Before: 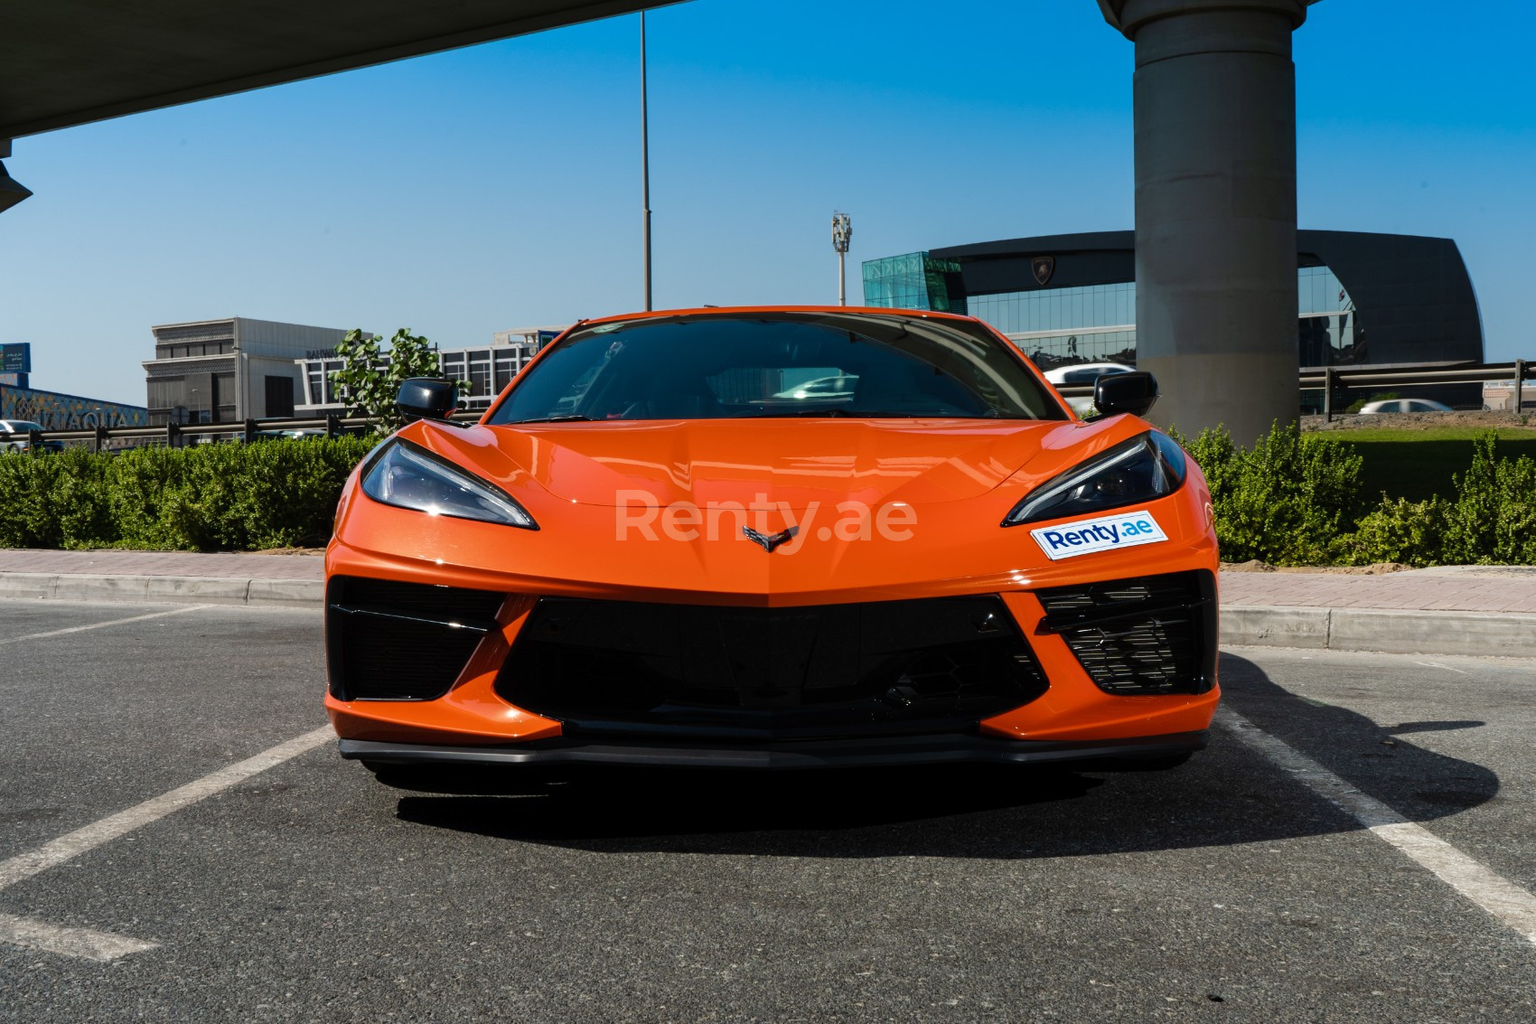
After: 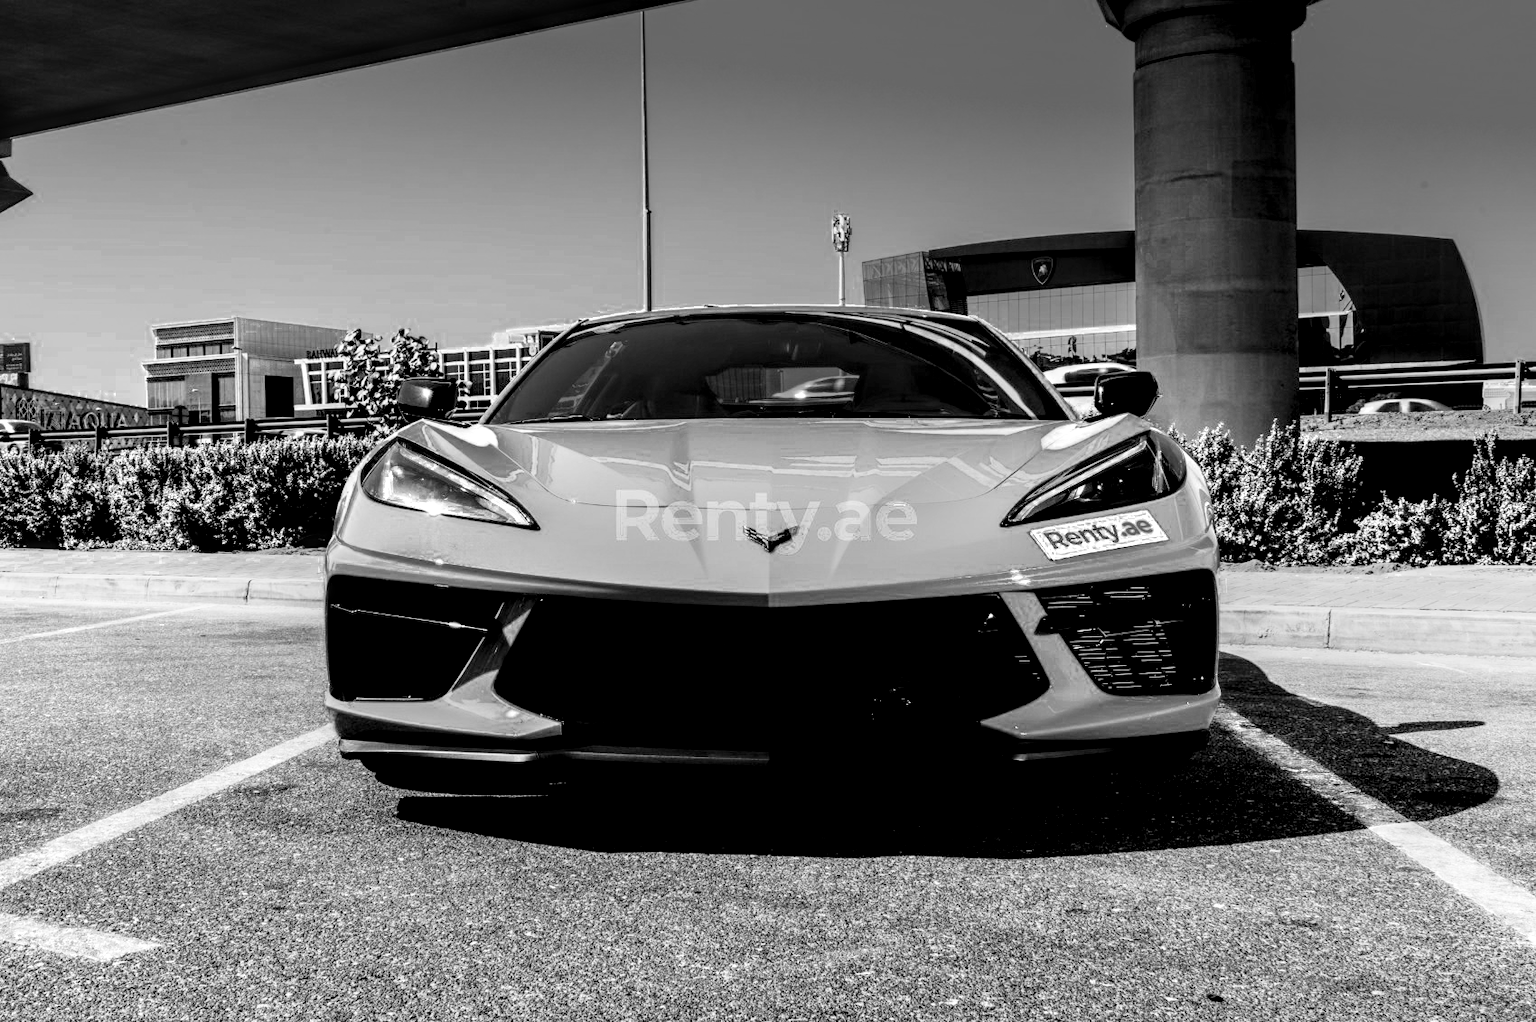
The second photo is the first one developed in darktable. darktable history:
filmic rgb: middle gray luminance 28.73%, black relative exposure -10.35 EV, white relative exposure 5.49 EV, target black luminance 0%, hardness 3.96, latitude 2.93%, contrast 1.12, highlights saturation mix 3.78%, shadows ↔ highlights balance 15.15%
color zones: curves: ch0 [(0.002, 0.589) (0.107, 0.484) (0.146, 0.249) (0.217, 0.352) (0.309, 0.525) (0.39, 0.404) (0.455, 0.169) (0.597, 0.055) (0.724, 0.212) (0.775, 0.691) (0.869, 0.571) (1, 0.587)]; ch1 [(0, 0) (0.143, 0) (0.286, 0) (0.429, 0) (0.571, 0) (0.714, 0) (0.857, 0)]
exposure: black level correction 0, exposure 1.173 EV, compensate highlight preservation false
crop: bottom 0.077%
color balance rgb: perceptual saturation grading › global saturation 0.262%
local contrast: highlights 63%, shadows 53%, detail 168%, midtone range 0.513
tone curve: curves: ch0 [(0, 0.011) (0.053, 0.026) (0.174, 0.115) (0.398, 0.444) (0.673, 0.775) (0.829, 0.906) (0.991, 0.981)]; ch1 [(0, 0) (0.276, 0.206) (0.409, 0.383) (0.473, 0.458) (0.492, 0.501) (0.512, 0.513) (0.54, 0.543) (0.585, 0.617) (0.659, 0.686) (0.78, 0.8) (1, 1)]; ch2 [(0, 0) (0.438, 0.449) (0.473, 0.469) (0.503, 0.5) (0.523, 0.534) (0.562, 0.594) (0.612, 0.635) (0.695, 0.713) (1, 1)], color space Lab, independent channels, preserve colors none
